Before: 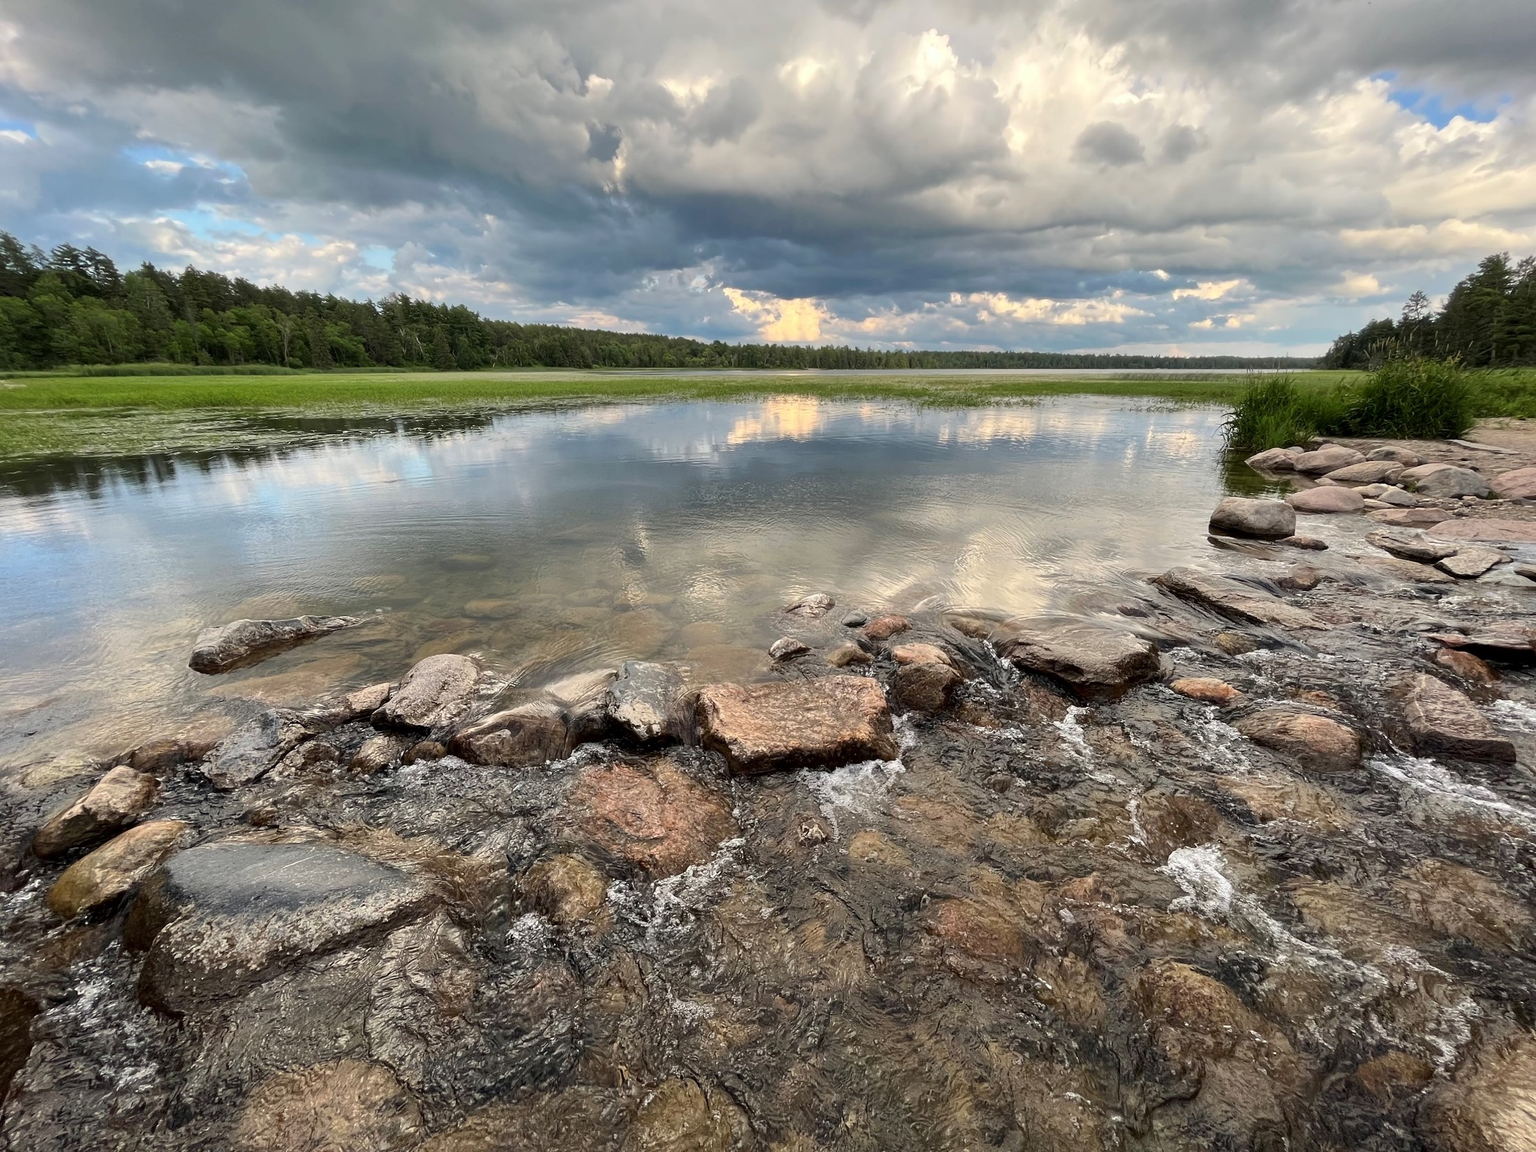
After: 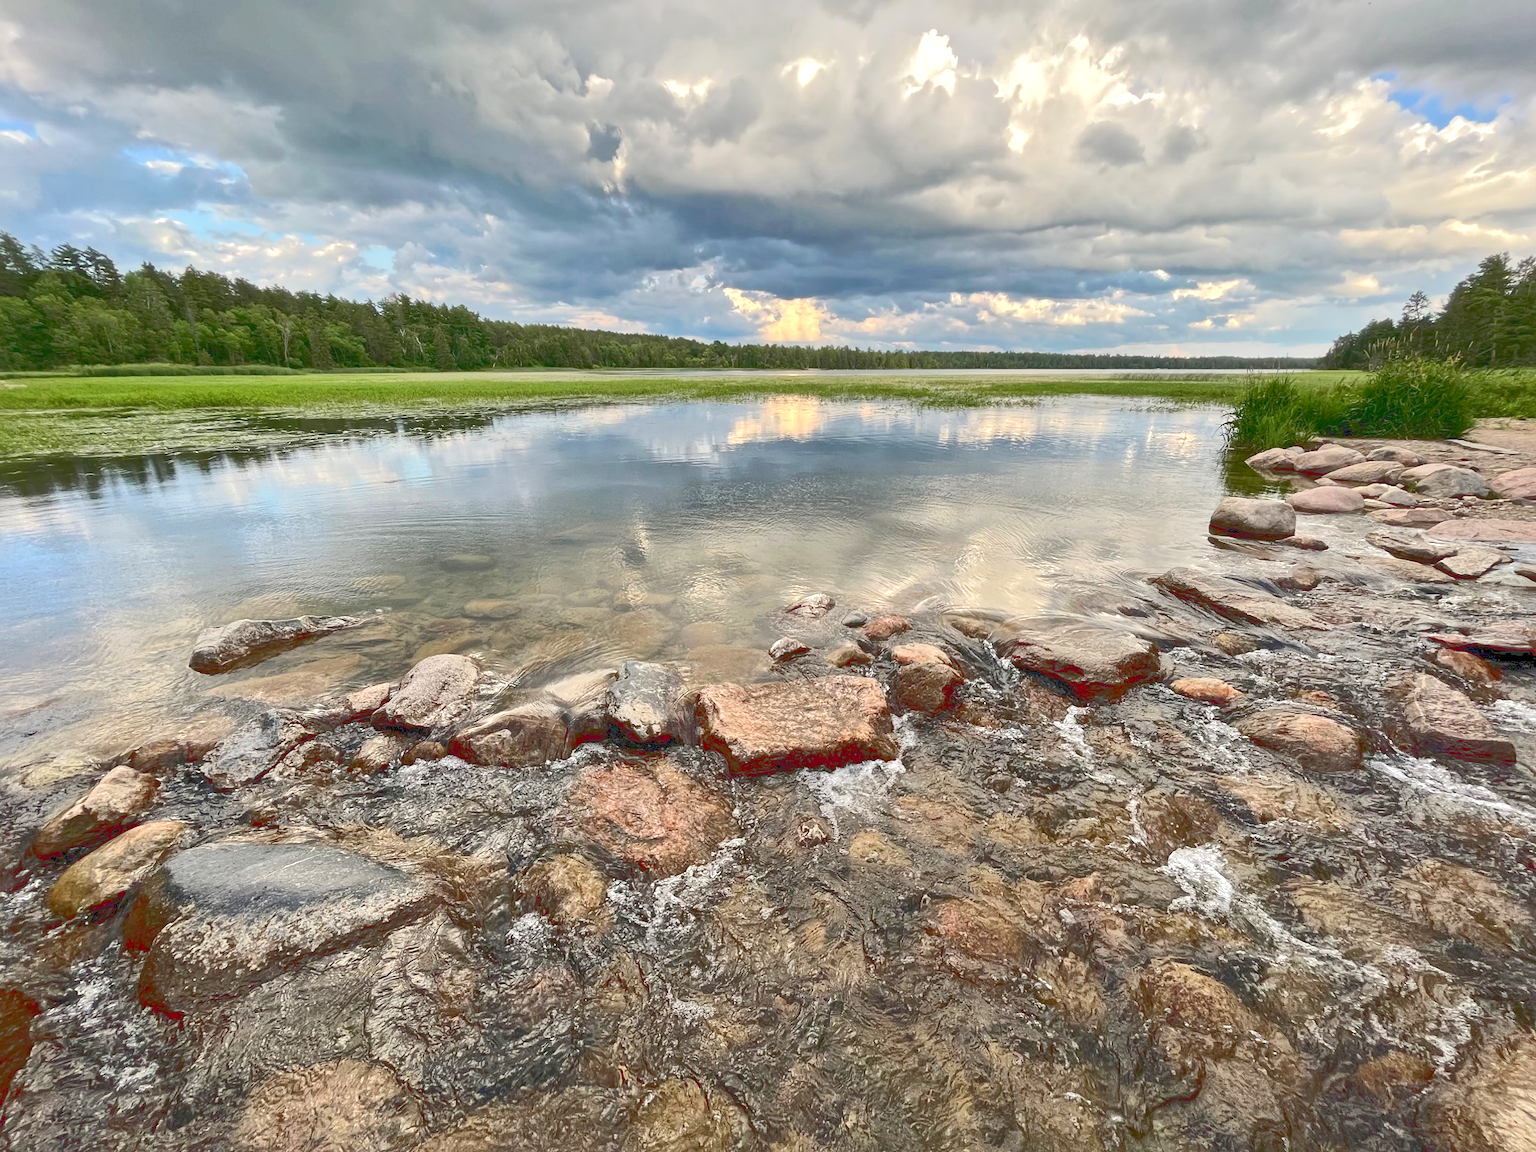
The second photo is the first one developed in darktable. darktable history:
levels: levels [0, 0.474, 0.947]
local contrast: mode bilateral grid, contrast 20, coarseness 21, detail 150%, midtone range 0.2
tone curve: curves: ch0 [(0, 0) (0.003, 0.217) (0.011, 0.217) (0.025, 0.229) (0.044, 0.243) (0.069, 0.253) (0.1, 0.265) (0.136, 0.281) (0.177, 0.305) (0.224, 0.331) (0.277, 0.369) (0.335, 0.415) (0.399, 0.472) (0.468, 0.543) (0.543, 0.609) (0.623, 0.676) (0.709, 0.734) (0.801, 0.798) (0.898, 0.849) (1, 1)], color space Lab, linked channels, preserve colors none
